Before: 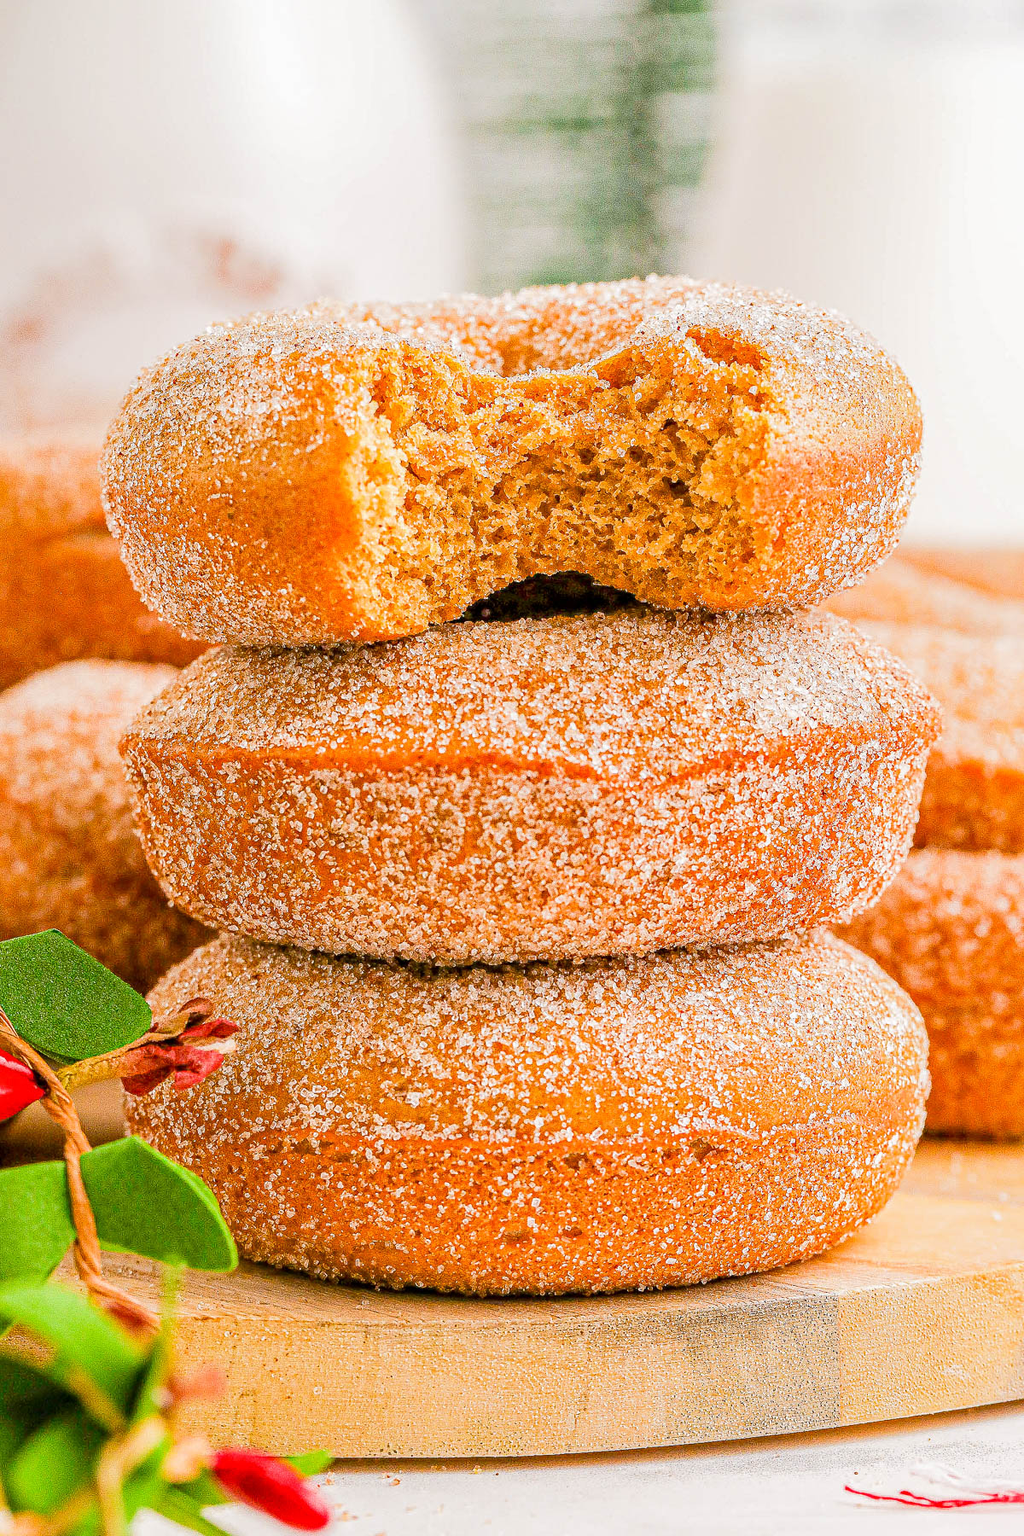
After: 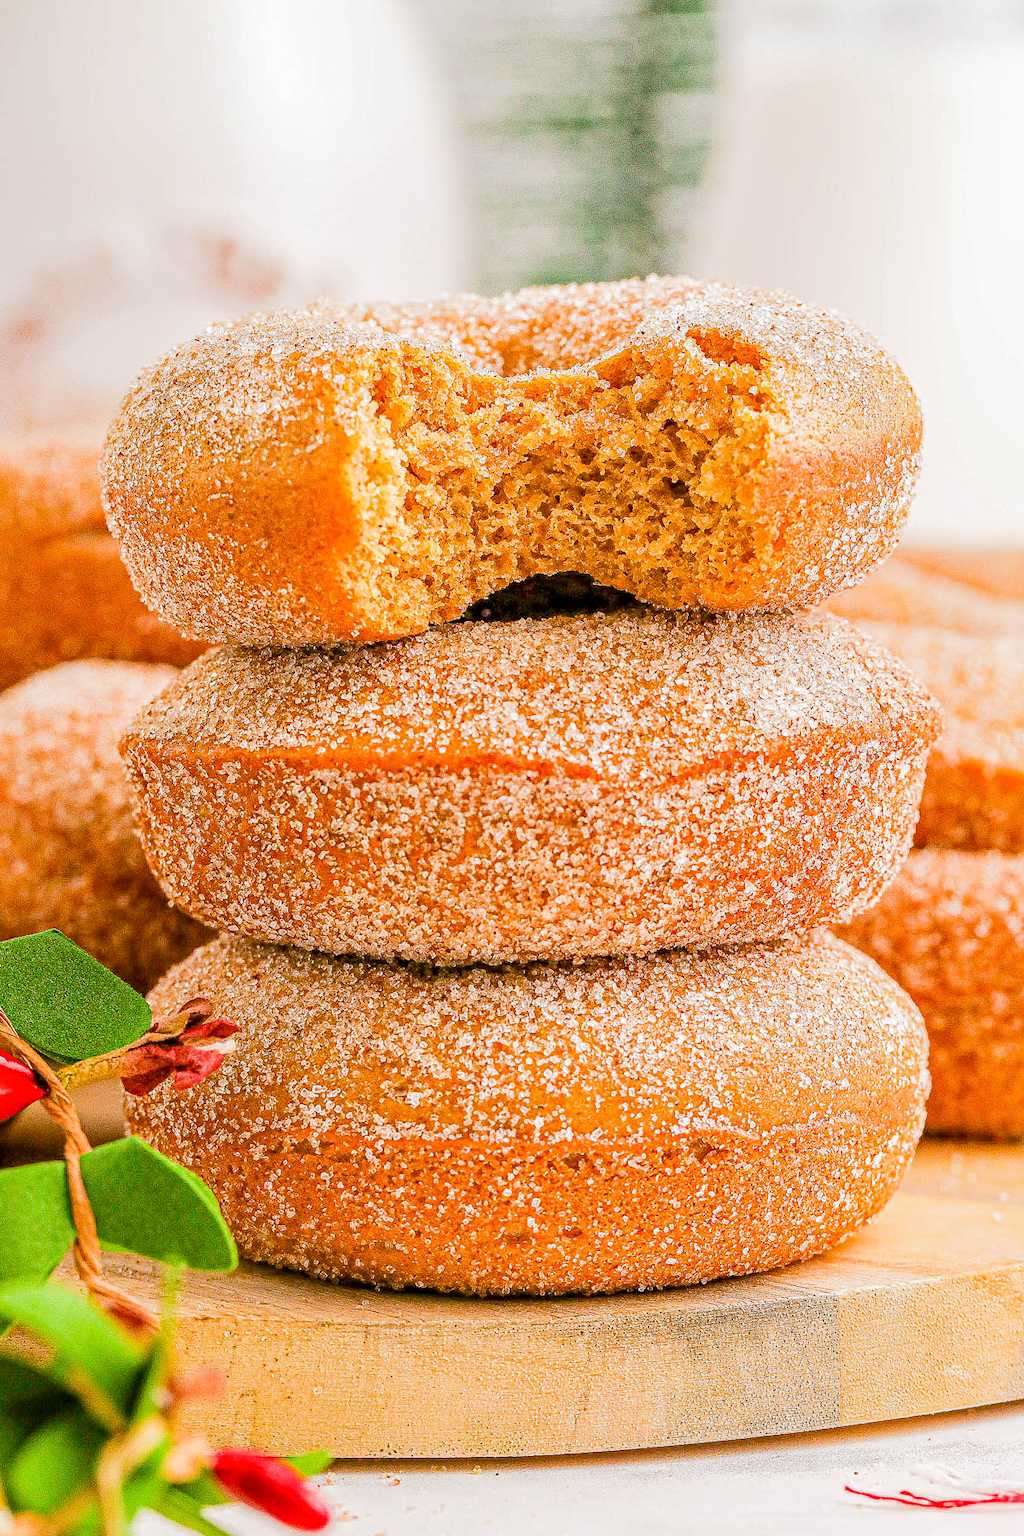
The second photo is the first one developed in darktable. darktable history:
tone curve: curves: ch0 [(0, 0) (0.003, 0.003) (0.011, 0.011) (0.025, 0.024) (0.044, 0.043) (0.069, 0.068) (0.1, 0.098) (0.136, 0.133) (0.177, 0.174) (0.224, 0.22) (0.277, 0.272) (0.335, 0.329) (0.399, 0.391) (0.468, 0.459) (0.543, 0.545) (0.623, 0.625) (0.709, 0.711) (0.801, 0.802) (0.898, 0.898) (1, 1)], color space Lab, independent channels, preserve colors none
